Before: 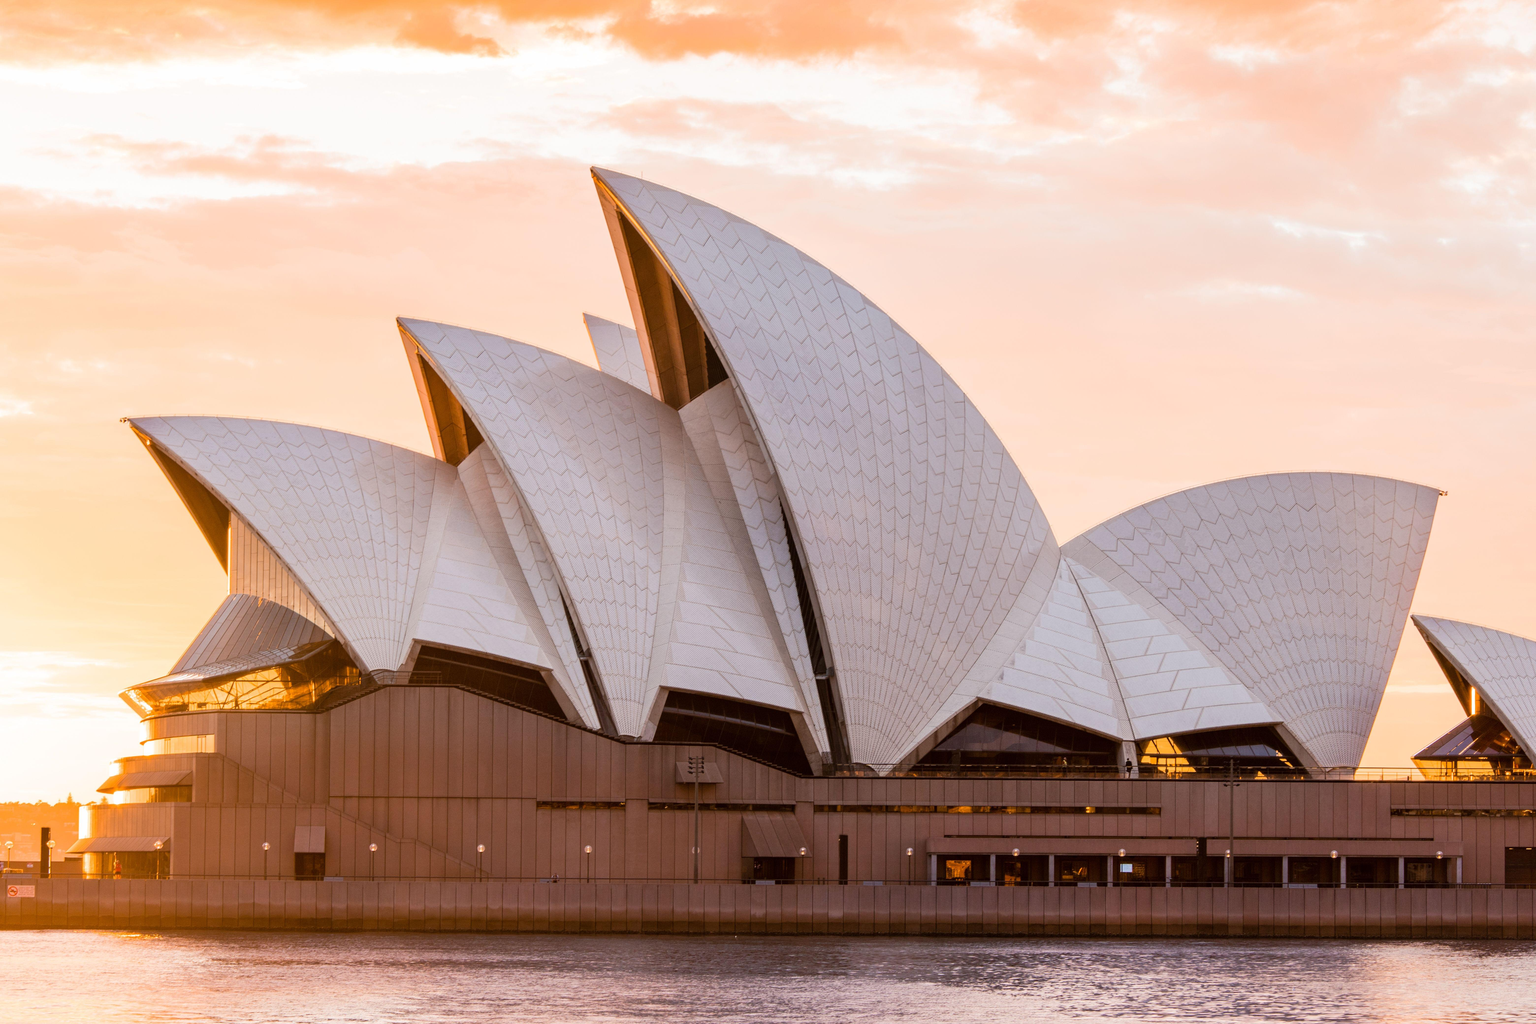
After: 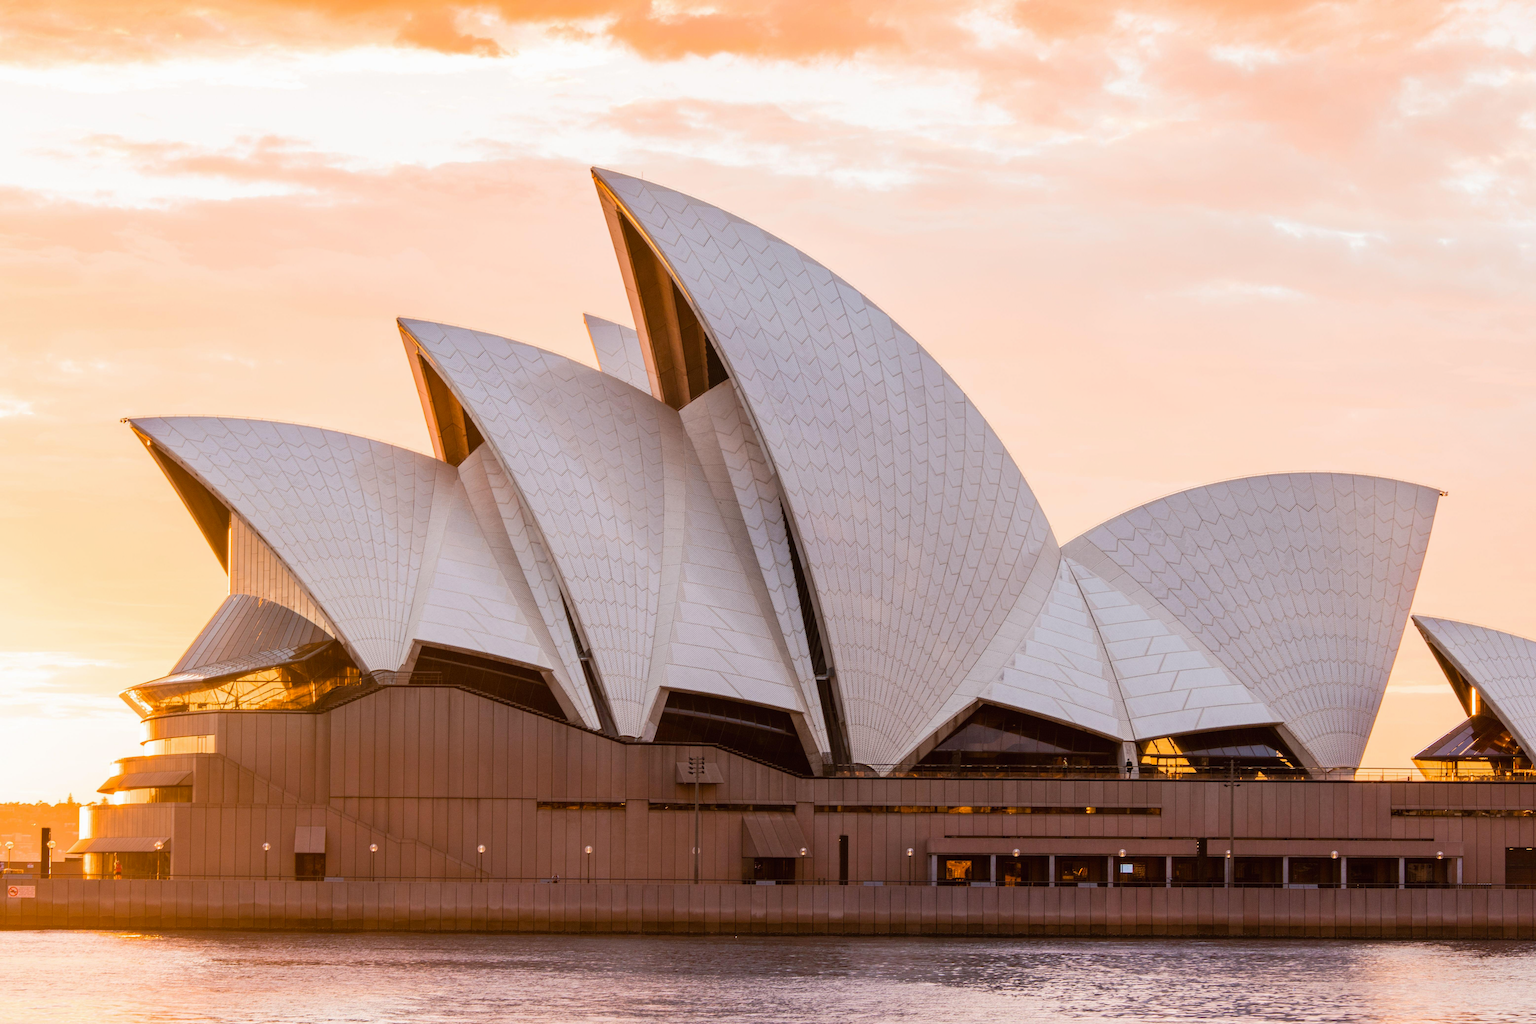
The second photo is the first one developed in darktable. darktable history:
contrast brightness saturation: contrast -0.015, brightness -0.008, saturation 0.031
